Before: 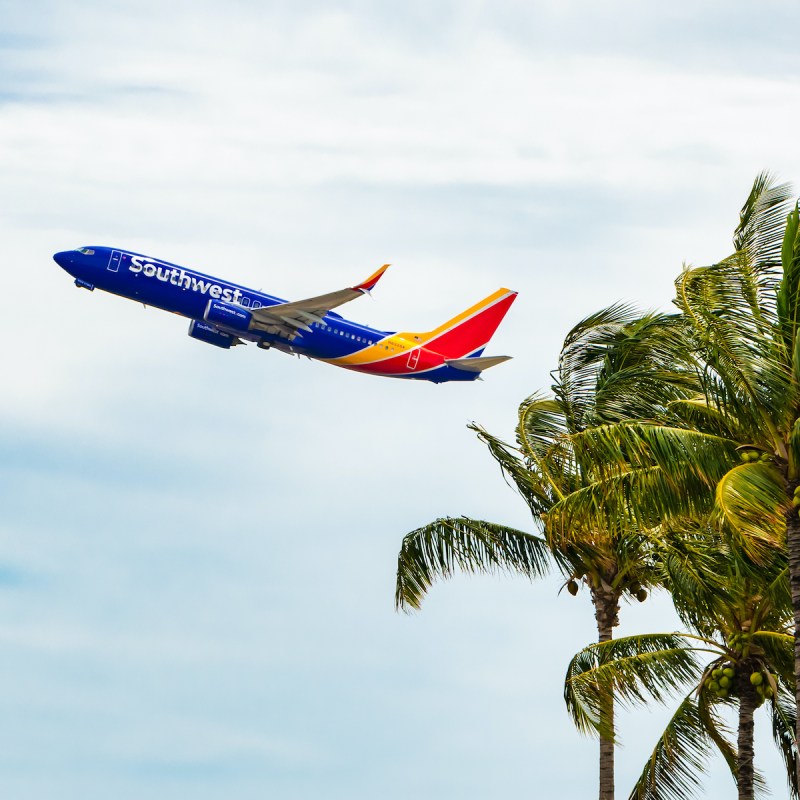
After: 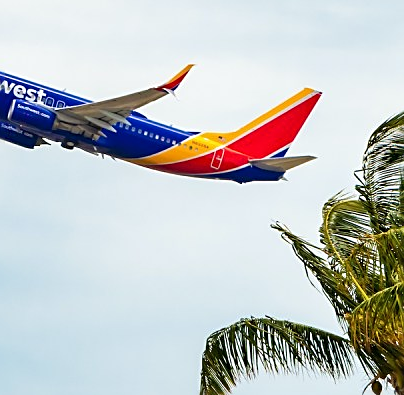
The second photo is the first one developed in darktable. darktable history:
crop: left 24.568%, top 25.083%, right 24.914%, bottom 25.536%
sharpen: on, module defaults
